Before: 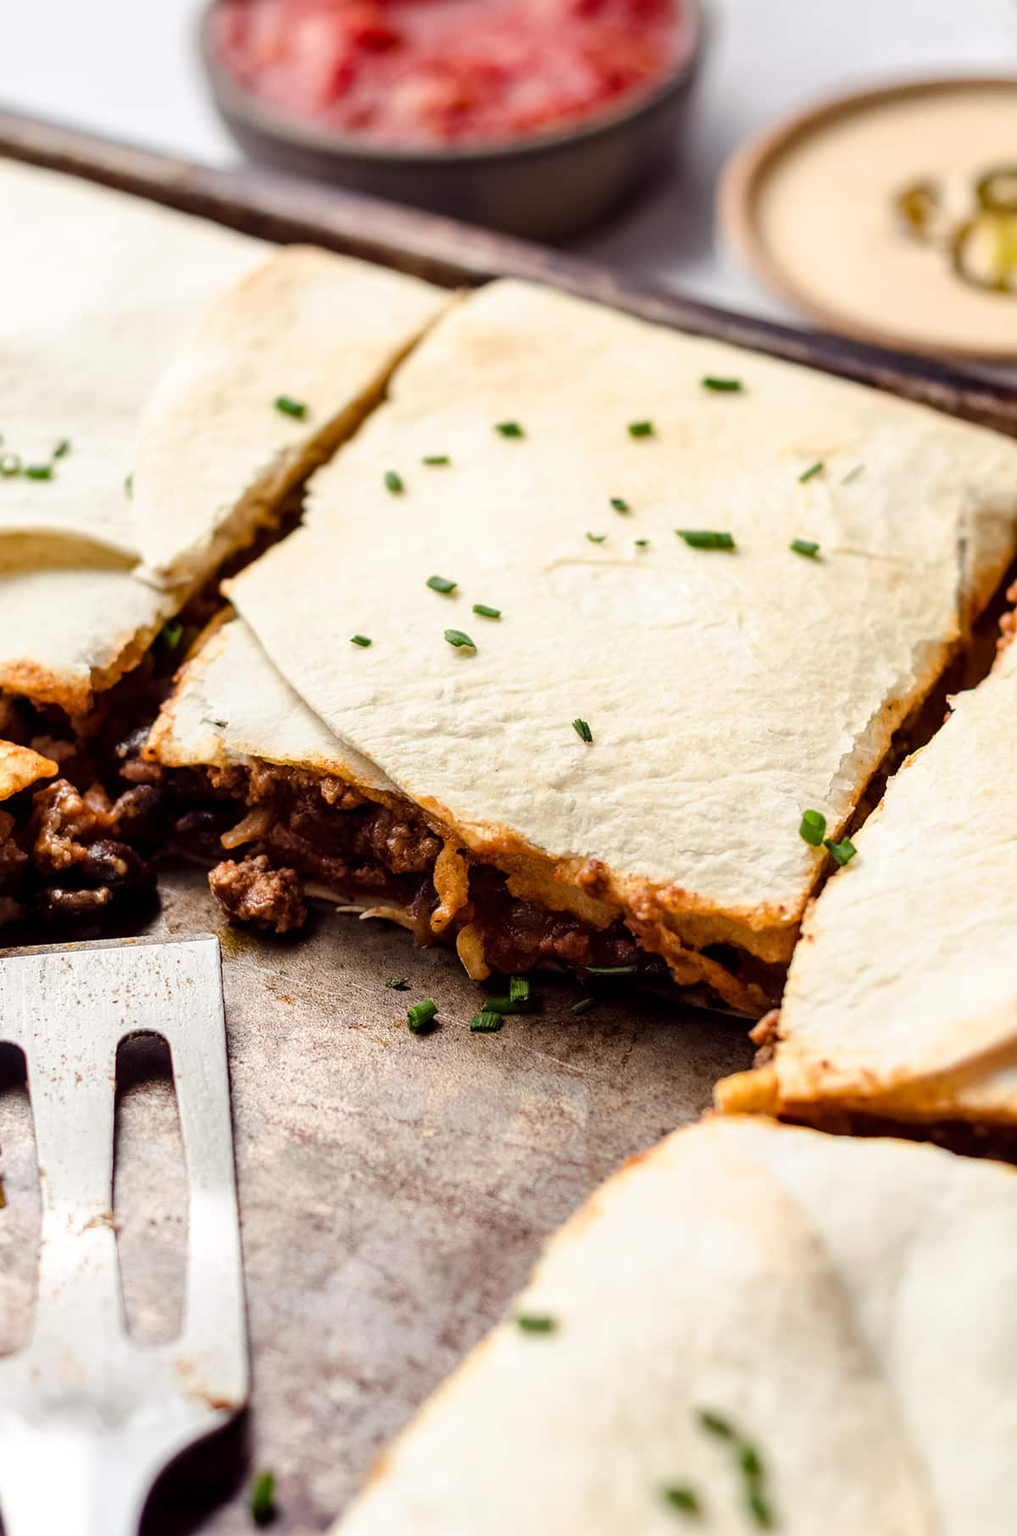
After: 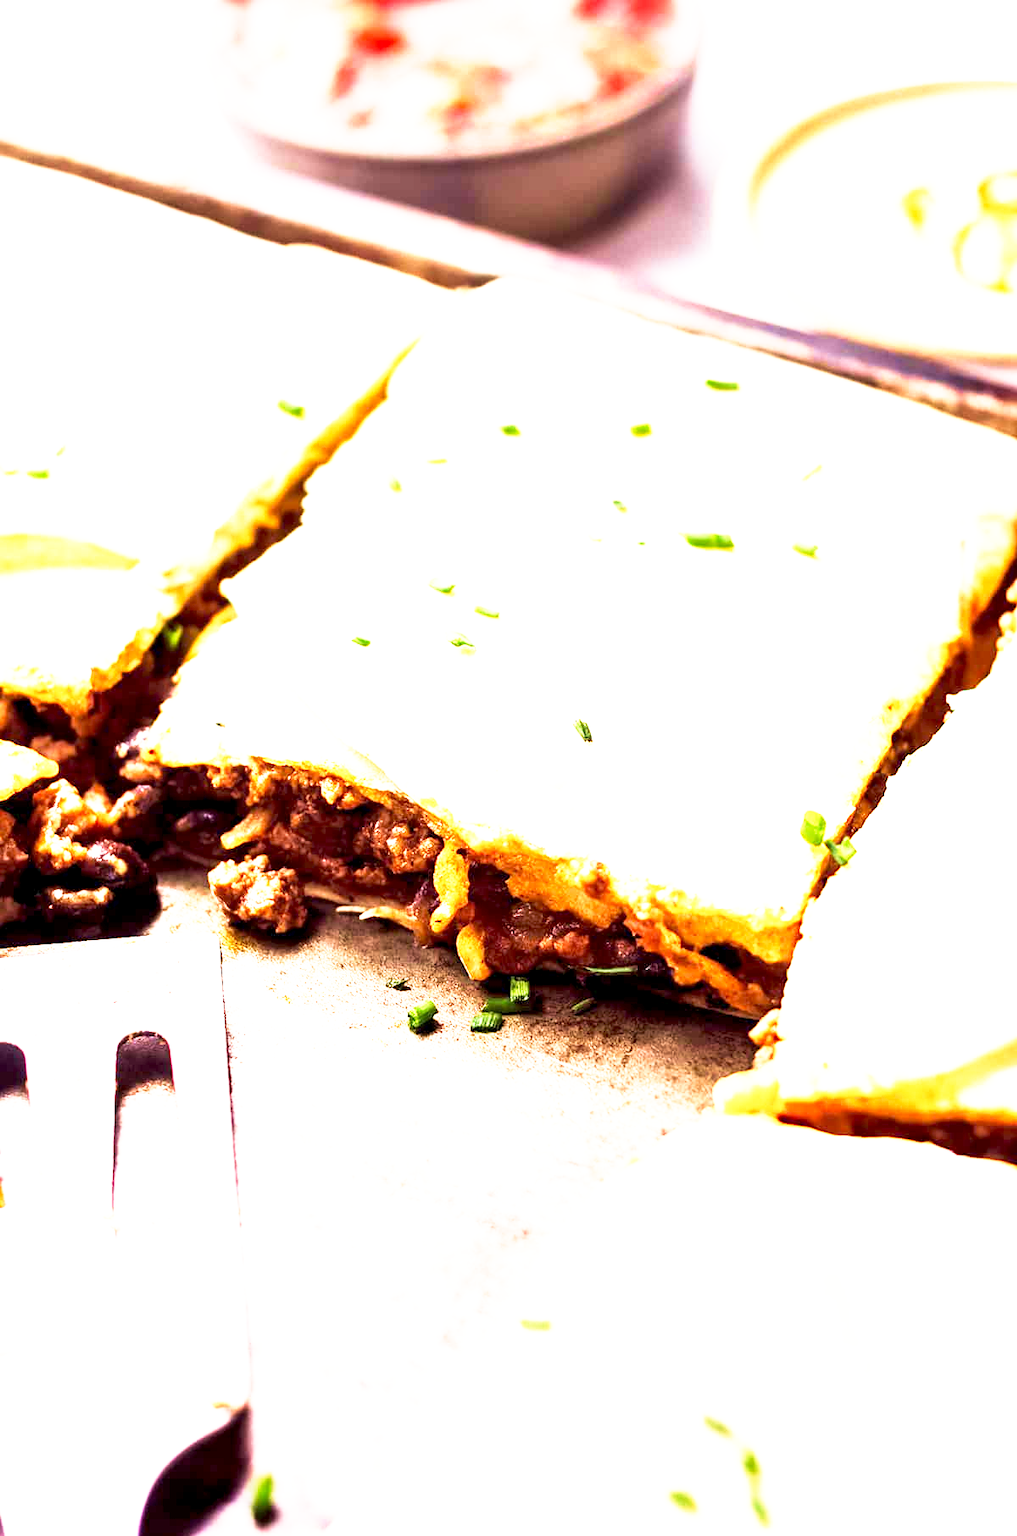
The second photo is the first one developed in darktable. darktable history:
exposure: black level correction 0.001, exposure 1.729 EV, compensate exposure bias true, compensate highlight preservation false
velvia: strength 40.46%
base curve: curves: ch0 [(0, 0) (0.495, 0.917) (1, 1)], preserve colors none
